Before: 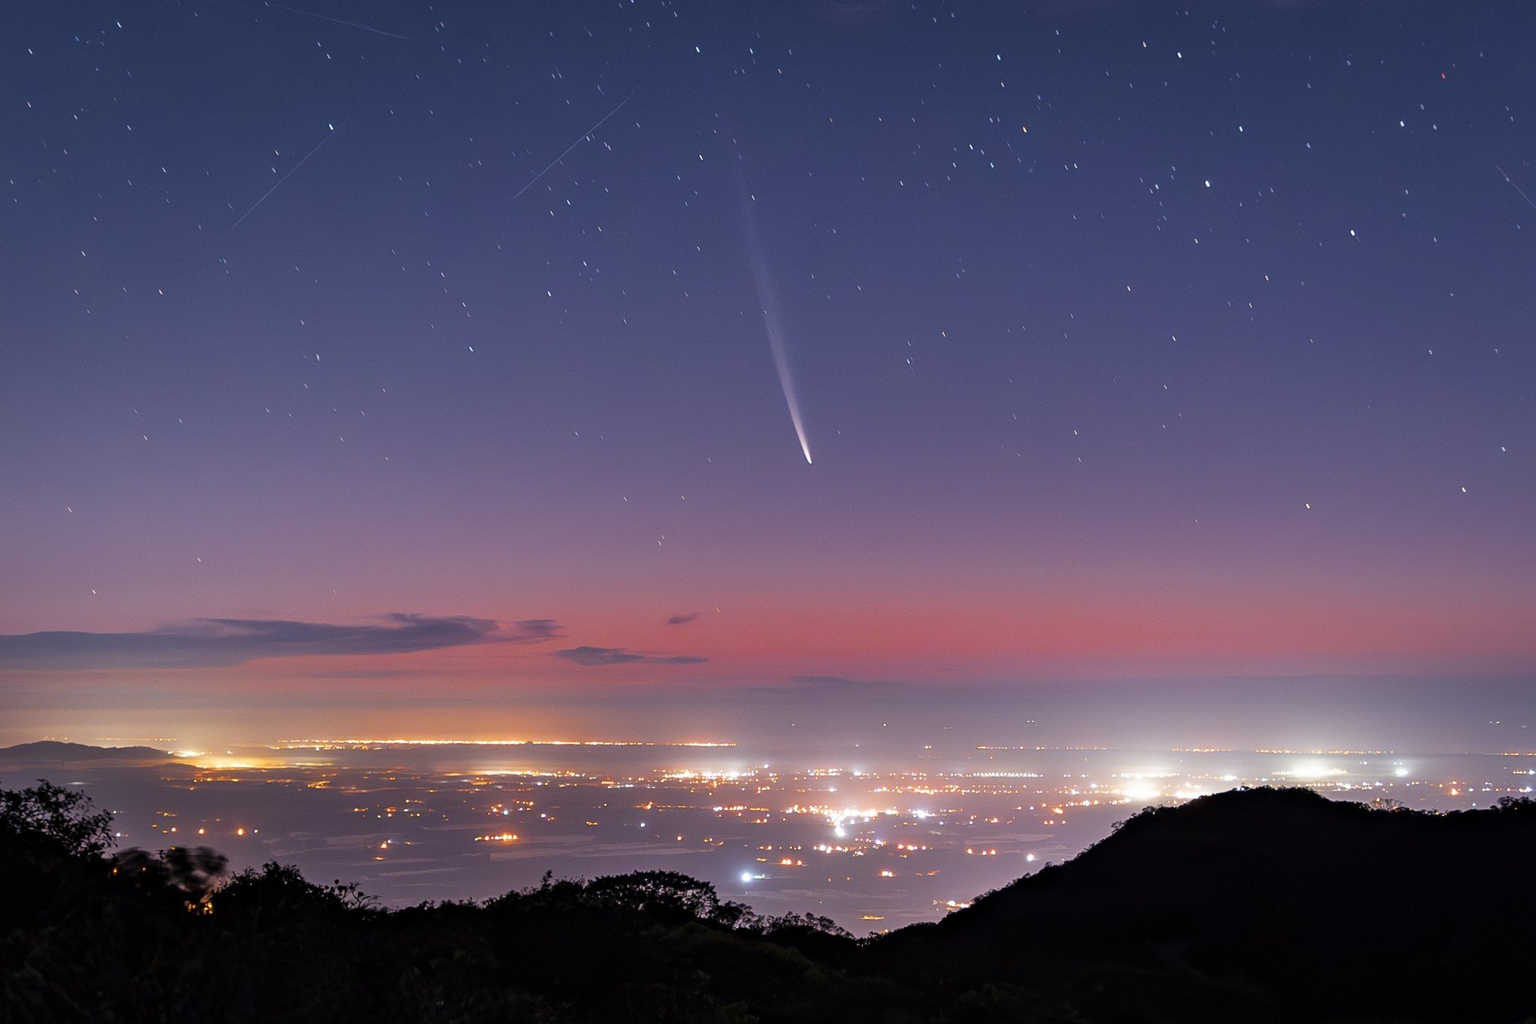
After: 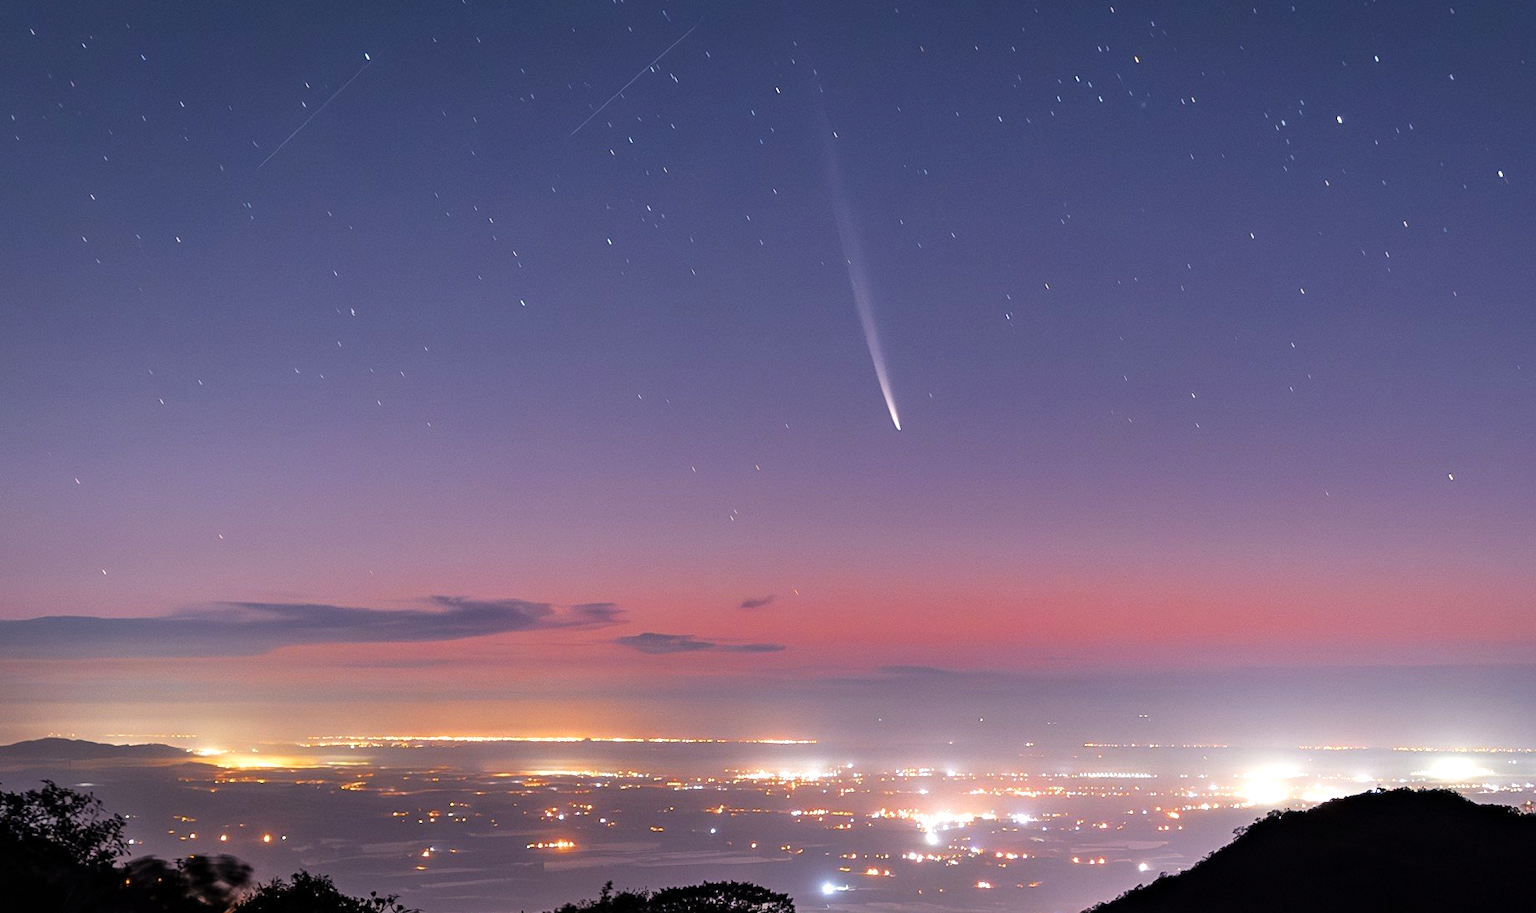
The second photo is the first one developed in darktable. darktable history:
crop: top 7.468%, right 9.843%, bottom 12.077%
tone equalizer: -8 EV -0.435 EV, -7 EV -0.406 EV, -6 EV -0.368 EV, -5 EV -0.208 EV, -3 EV 0.242 EV, -2 EV 0.358 EV, -1 EV 0.39 EV, +0 EV 0.404 EV, mask exposure compensation -0.514 EV
